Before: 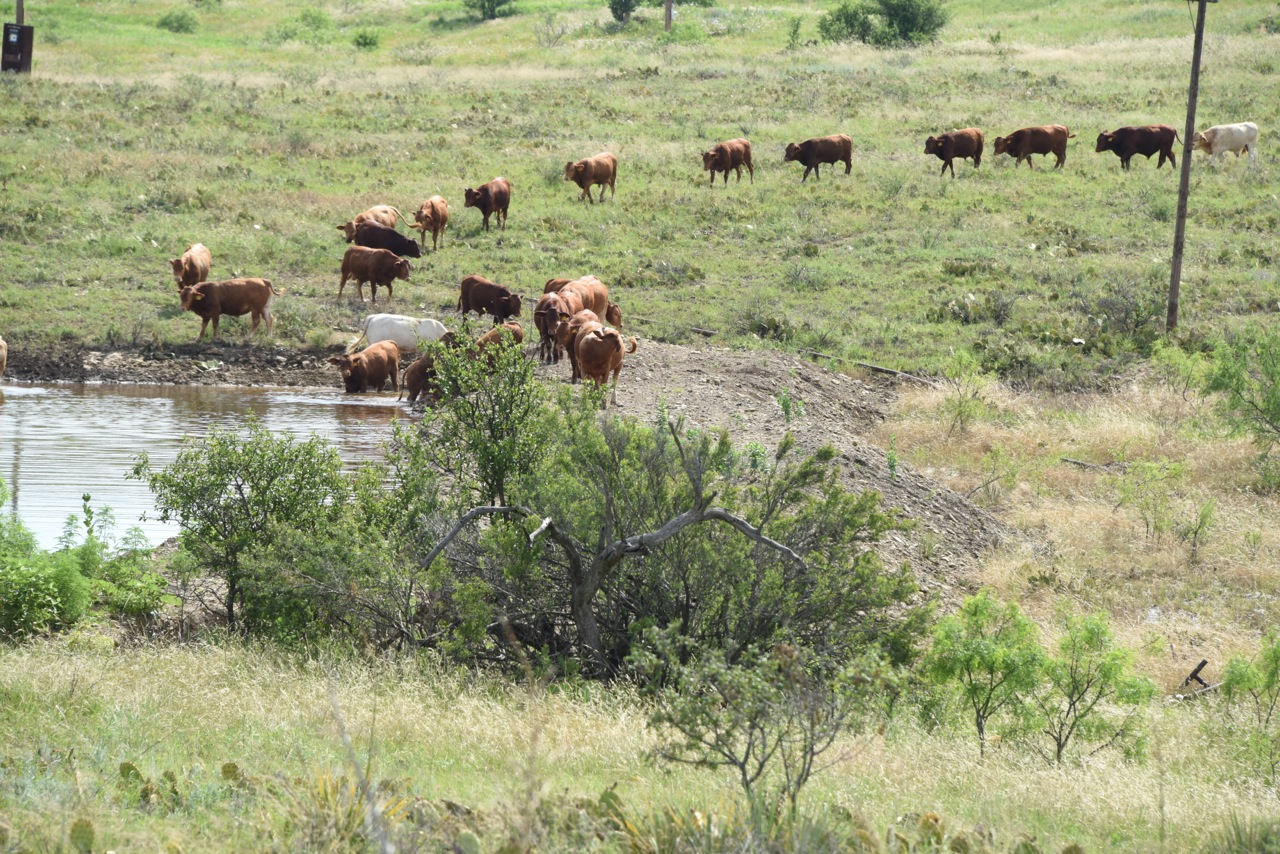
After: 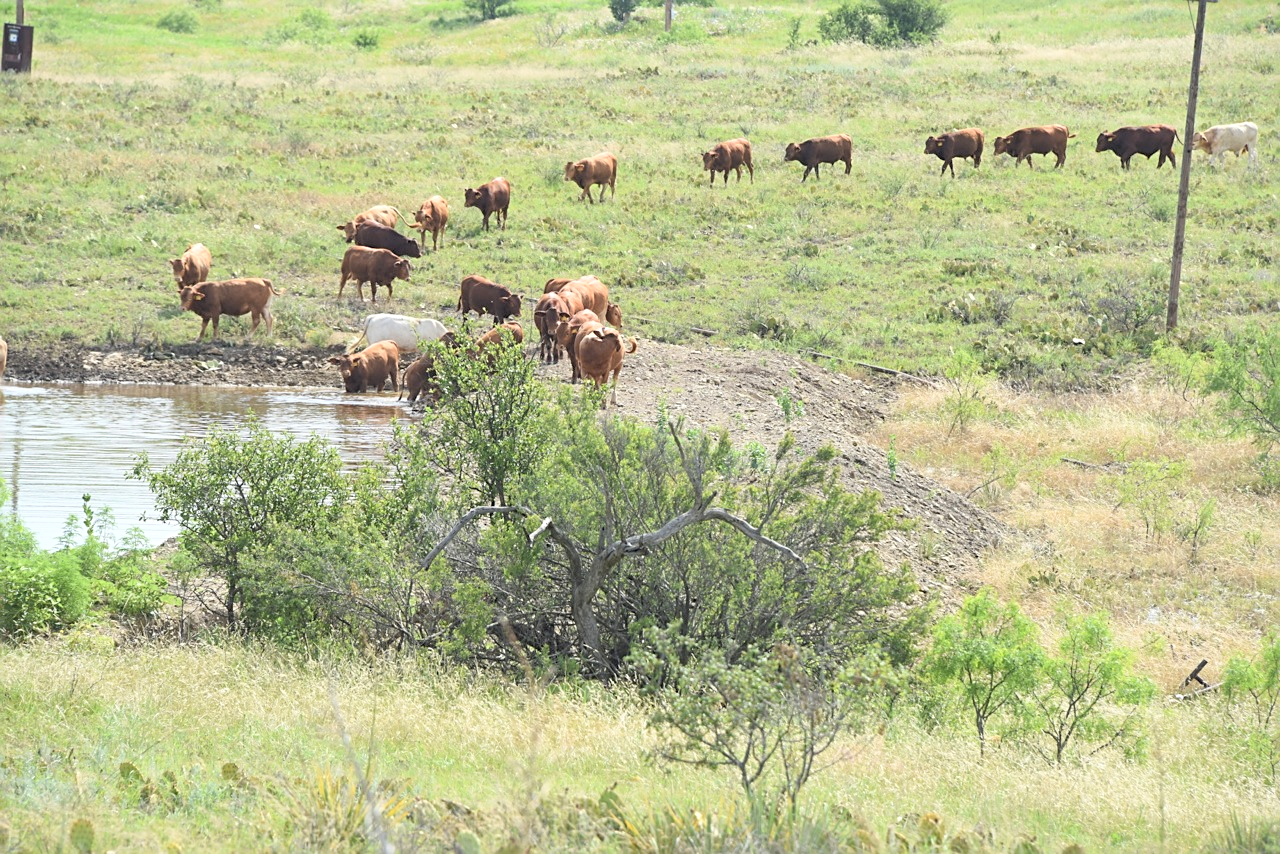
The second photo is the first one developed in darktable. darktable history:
contrast brightness saturation: contrast 0.096, brightness 0.29, saturation 0.139
sharpen: on, module defaults
